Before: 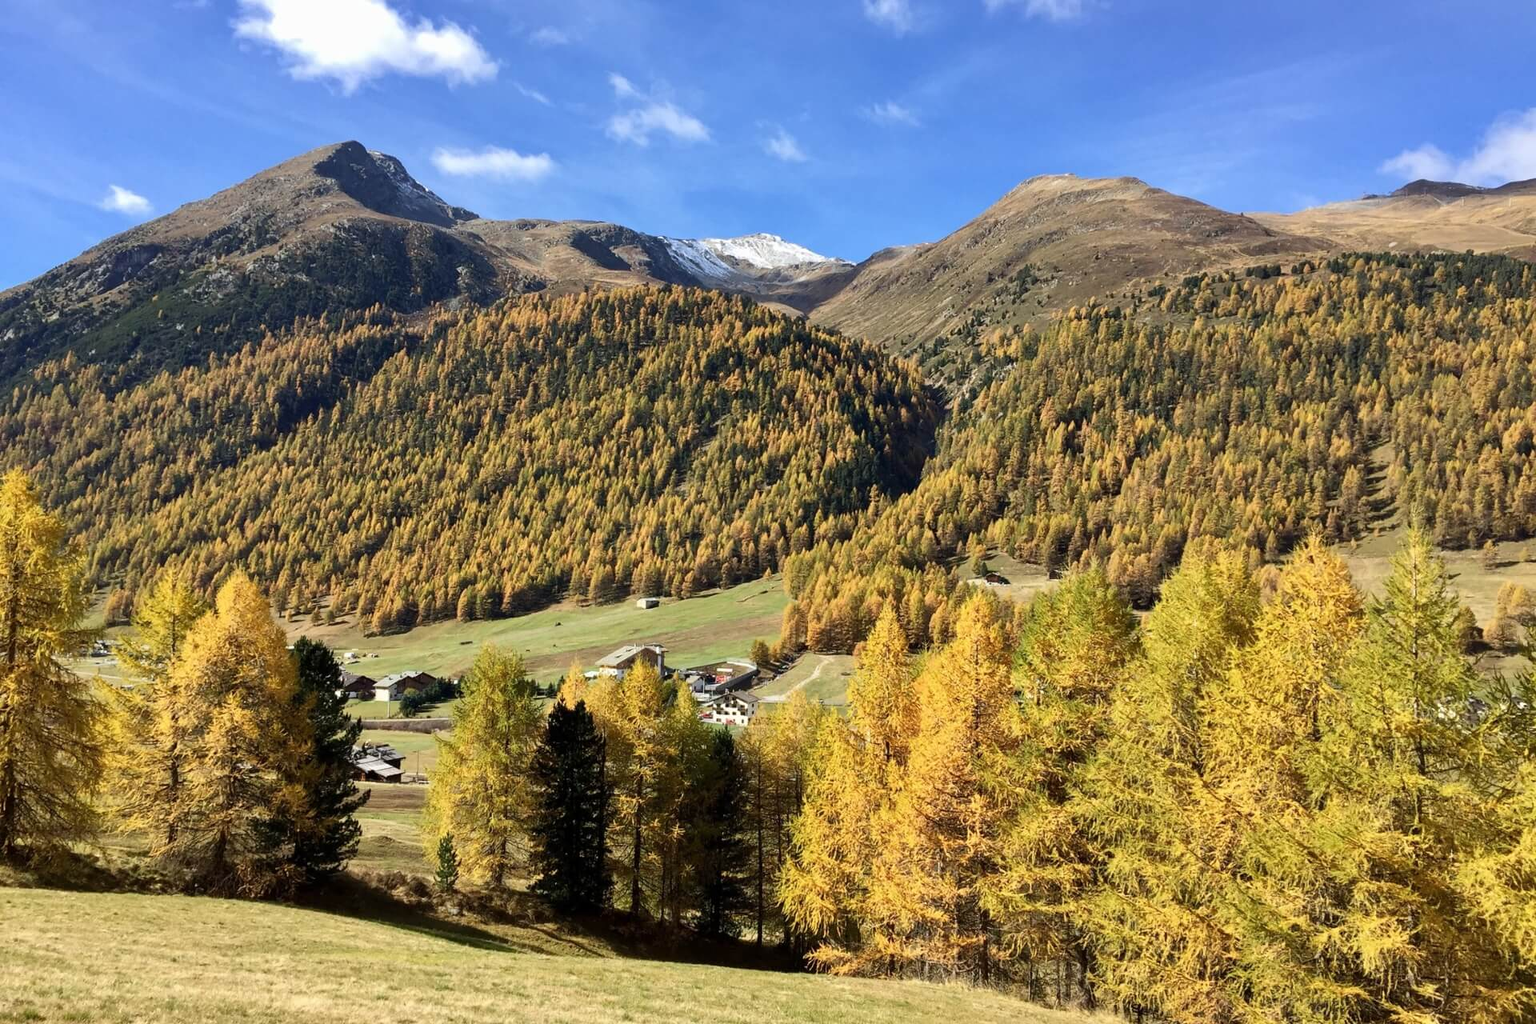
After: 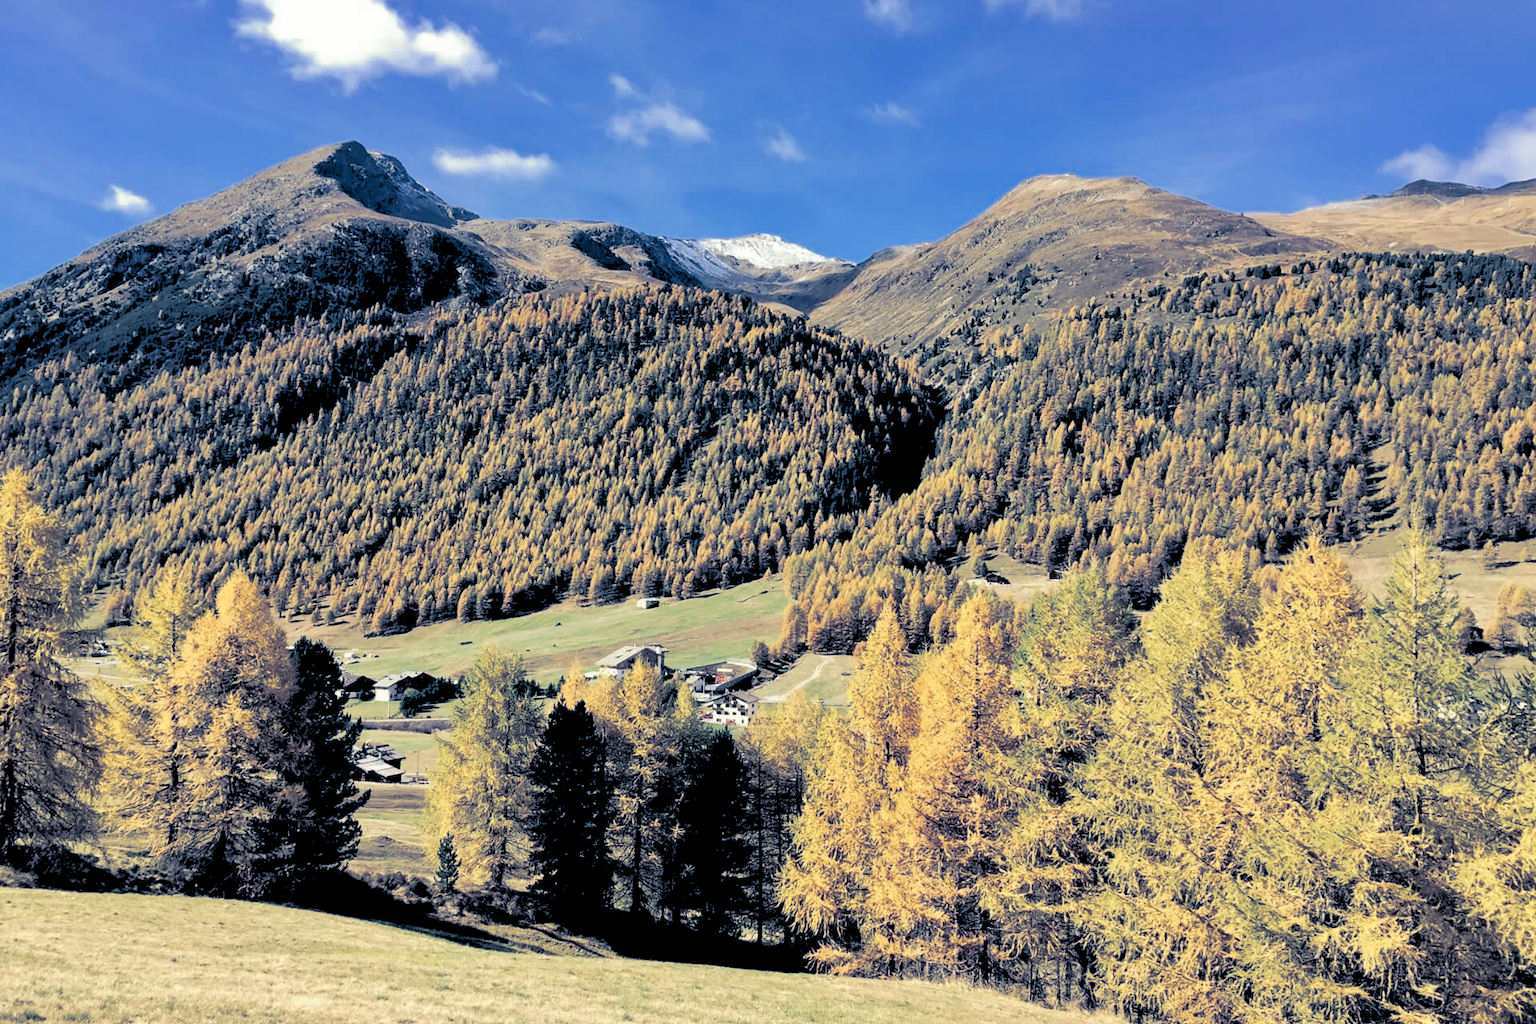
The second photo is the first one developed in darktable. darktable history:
split-toning: shadows › hue 226.8°, shadows › saturation 0.84
color zones: curves: ch0 [(0, 0.5) (0.125, 0.4) (0.25, 0.5) (0.375, 0.4) (0.5, 0.4) (0.625, 0.35) (0.75, 0.35) (0.875, 0.5)]; ch1 [(0, 0.35) (0.125, 0.45) (0.25, 0.35) (0.375, 0.35) (0.5, 0.35) (0.625, 0.35) (0.75, 0.45) (0.875, 0.35)]; ch2 [(0, 0.6) (0.125, 0.5) (0.25, 0.5) (0.375, 0.6) (0.5, 0.6) (0.625, 0.5) (0.75, 0.5) (0.875, 0.5)]
rgb levels: levels [[0.027, 0.429, 0.996], [0, 0.5, 1], [0, 0.5, 1]]
exposure: compensate highlight preservation false
